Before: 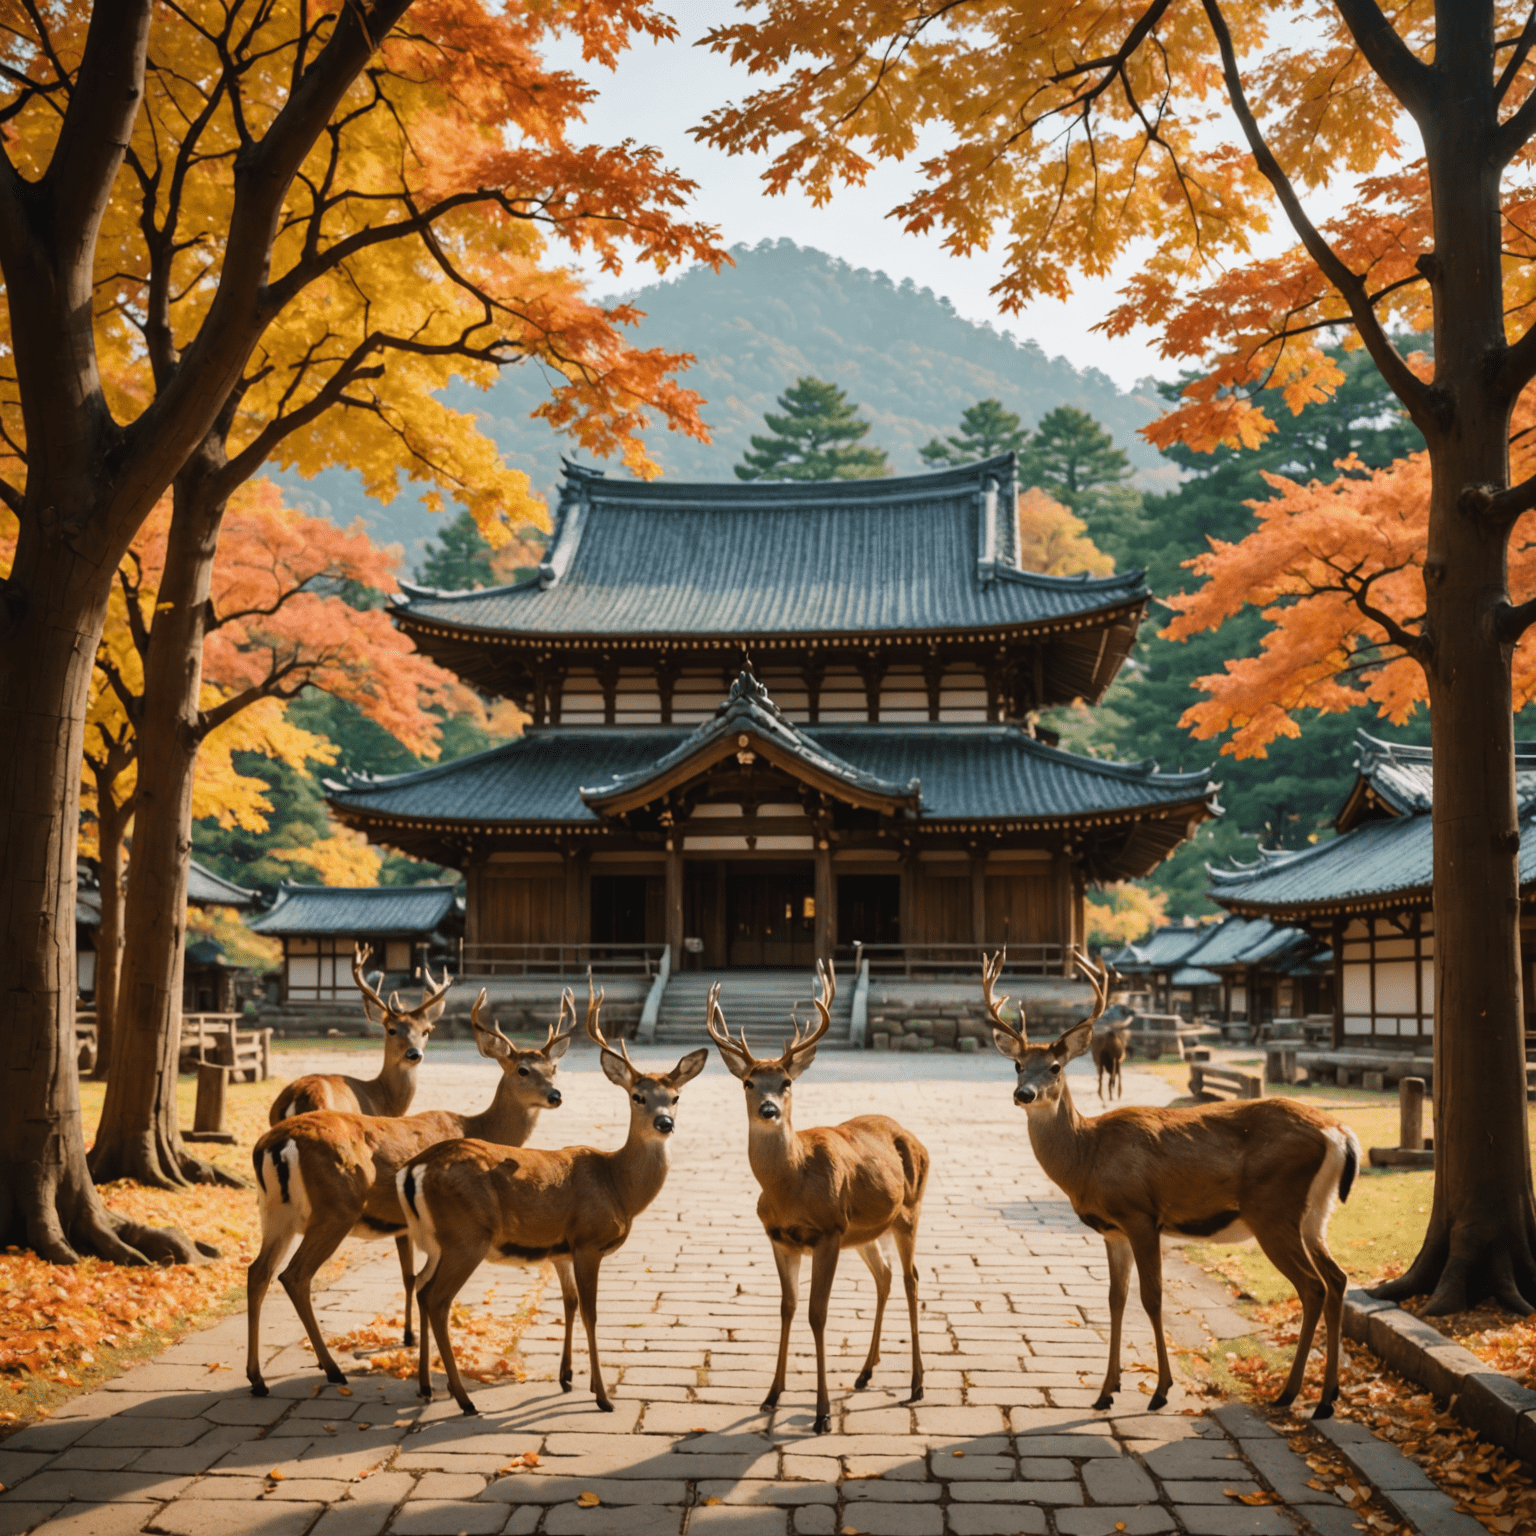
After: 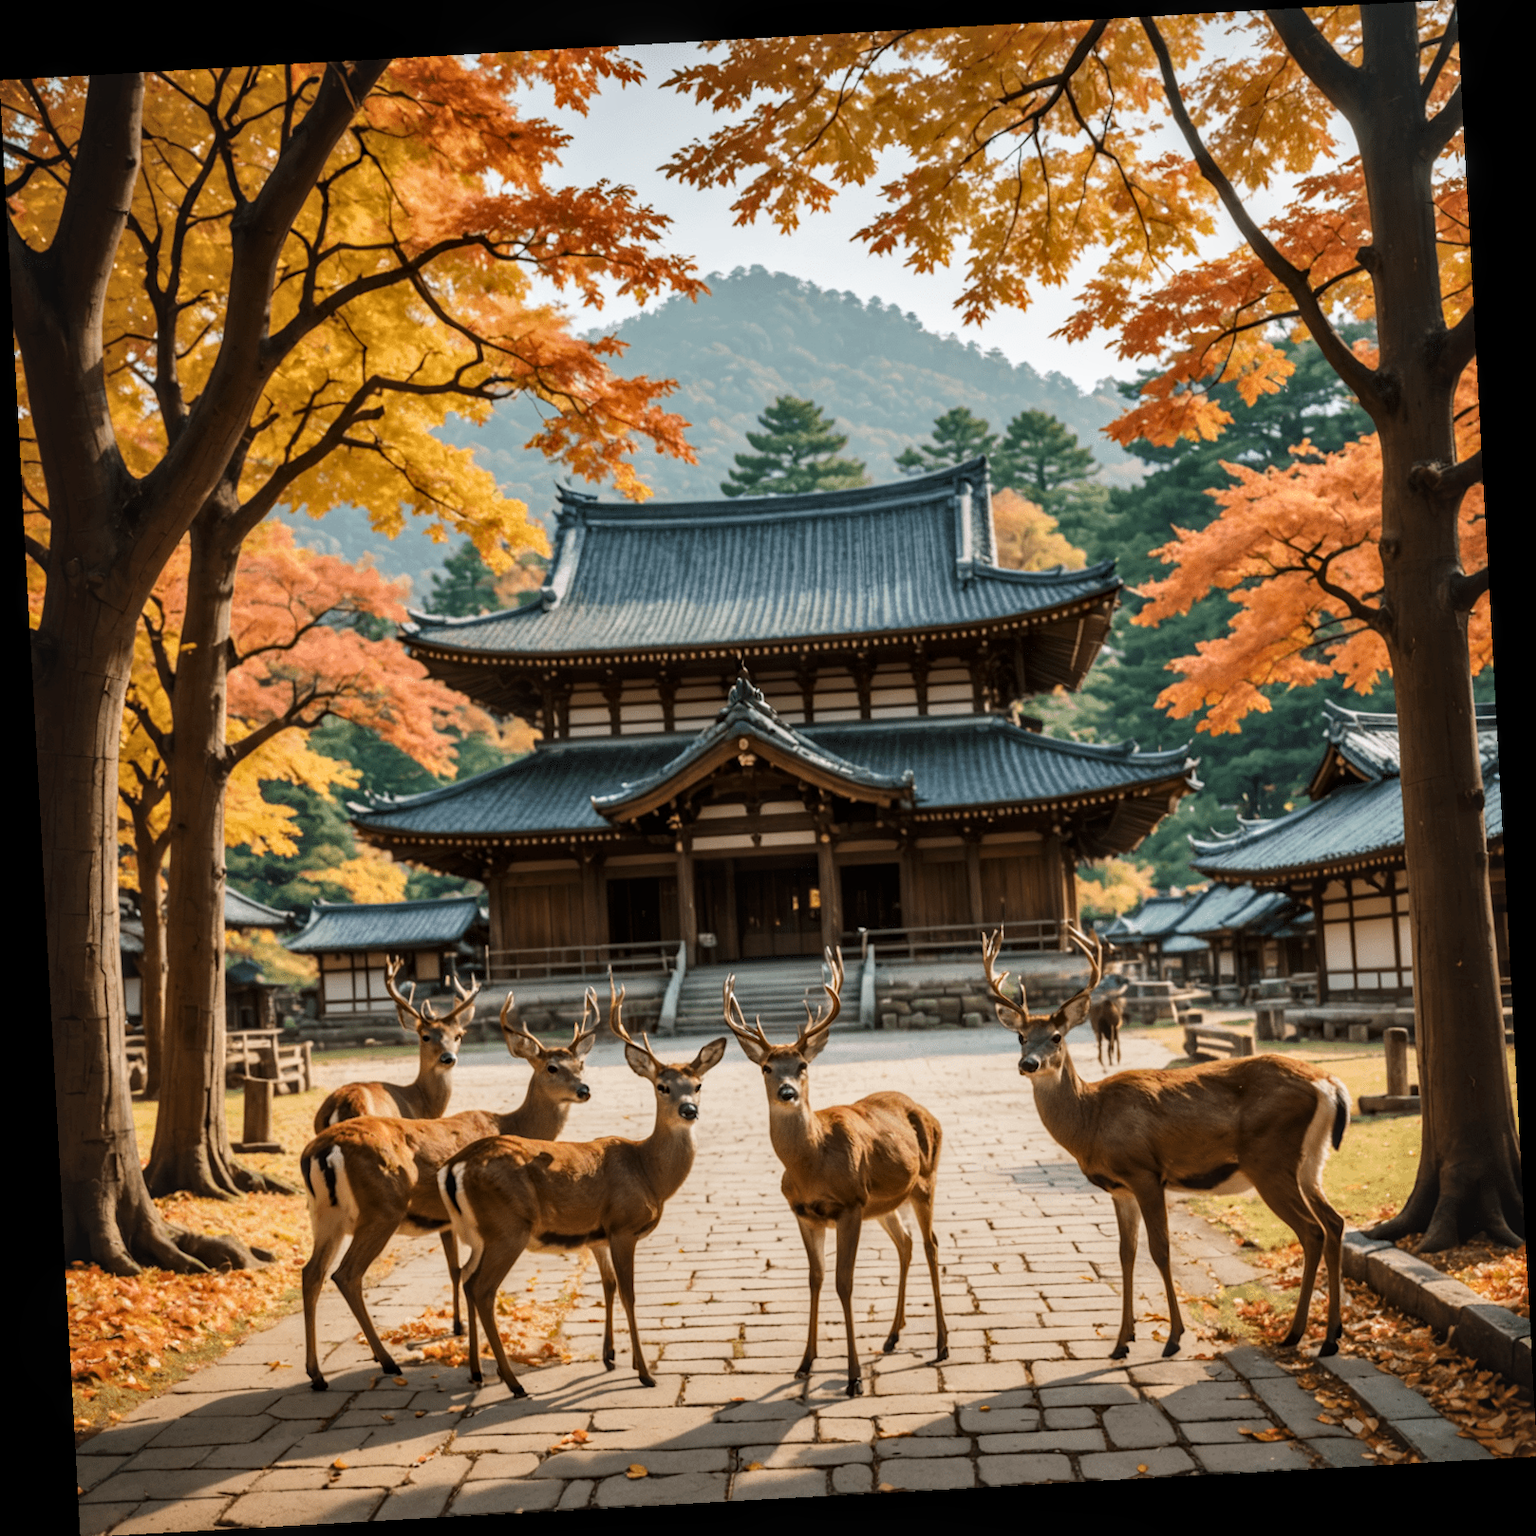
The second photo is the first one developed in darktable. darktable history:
local contrast: detail 130%
rotate and perspective: rotation -3.18°, automatic cropping off
